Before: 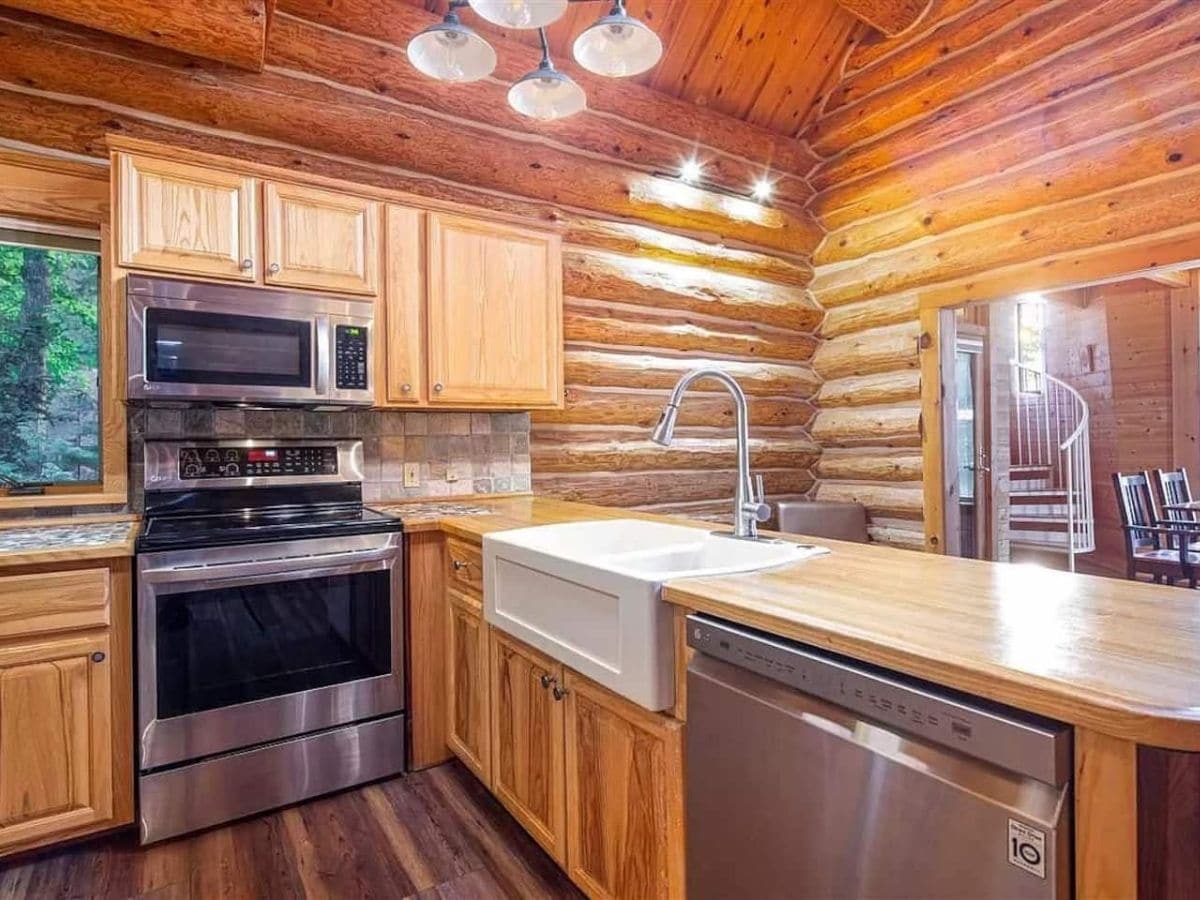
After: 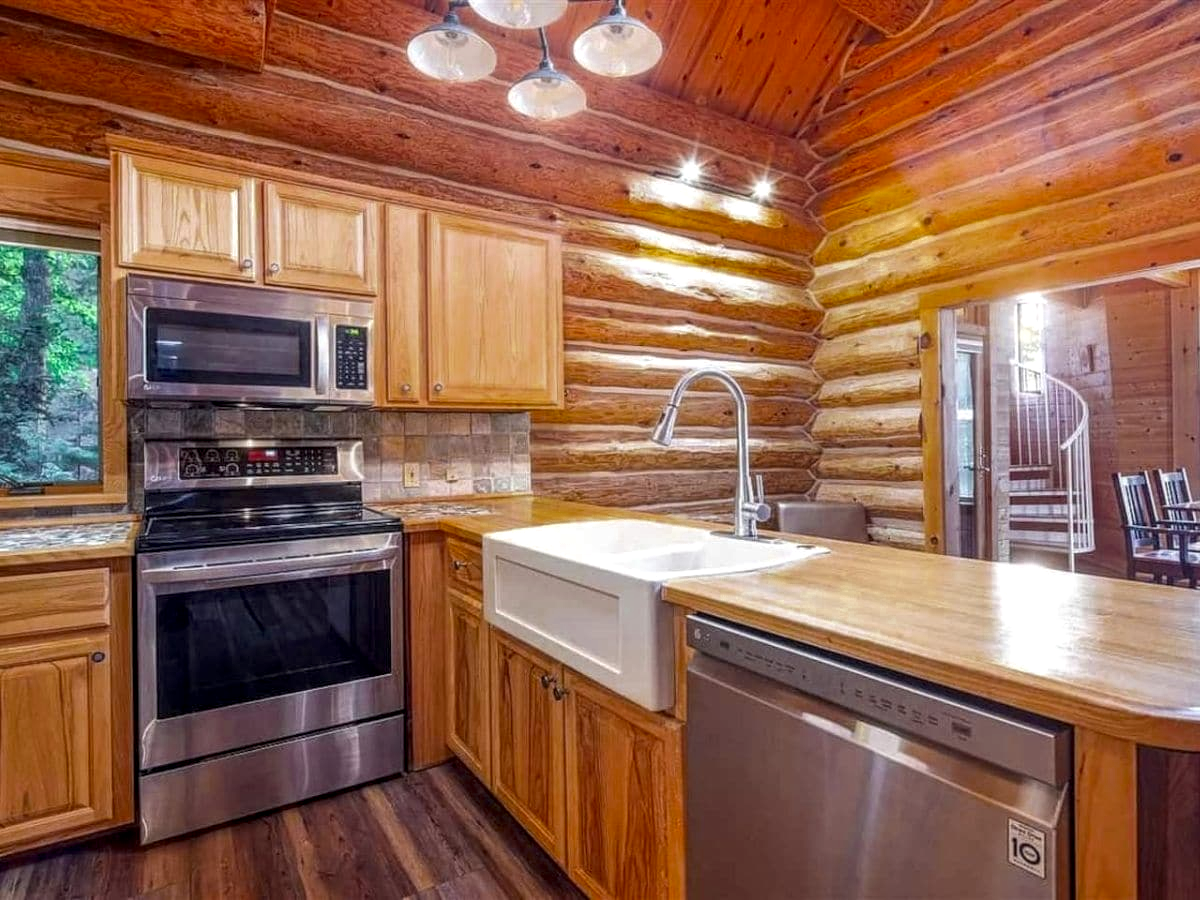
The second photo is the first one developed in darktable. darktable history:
color zones: curves: ch0 [(0.11, 0.396) (0.195, 0.36) (0.25, 0.5) (0.303, 0.412) (0.357, 0.544) (0.75, 0.5) (0.967, 0.328)]; ch1 [(0, 0.468) (0.112, 0.512) (0.202, 0.6) (0.25, 0.5) (0.307, 0.352) (0.357, 0.544) (0.75, 0.5) (0.963, 0.524)]
local contrast: on, module defaults
